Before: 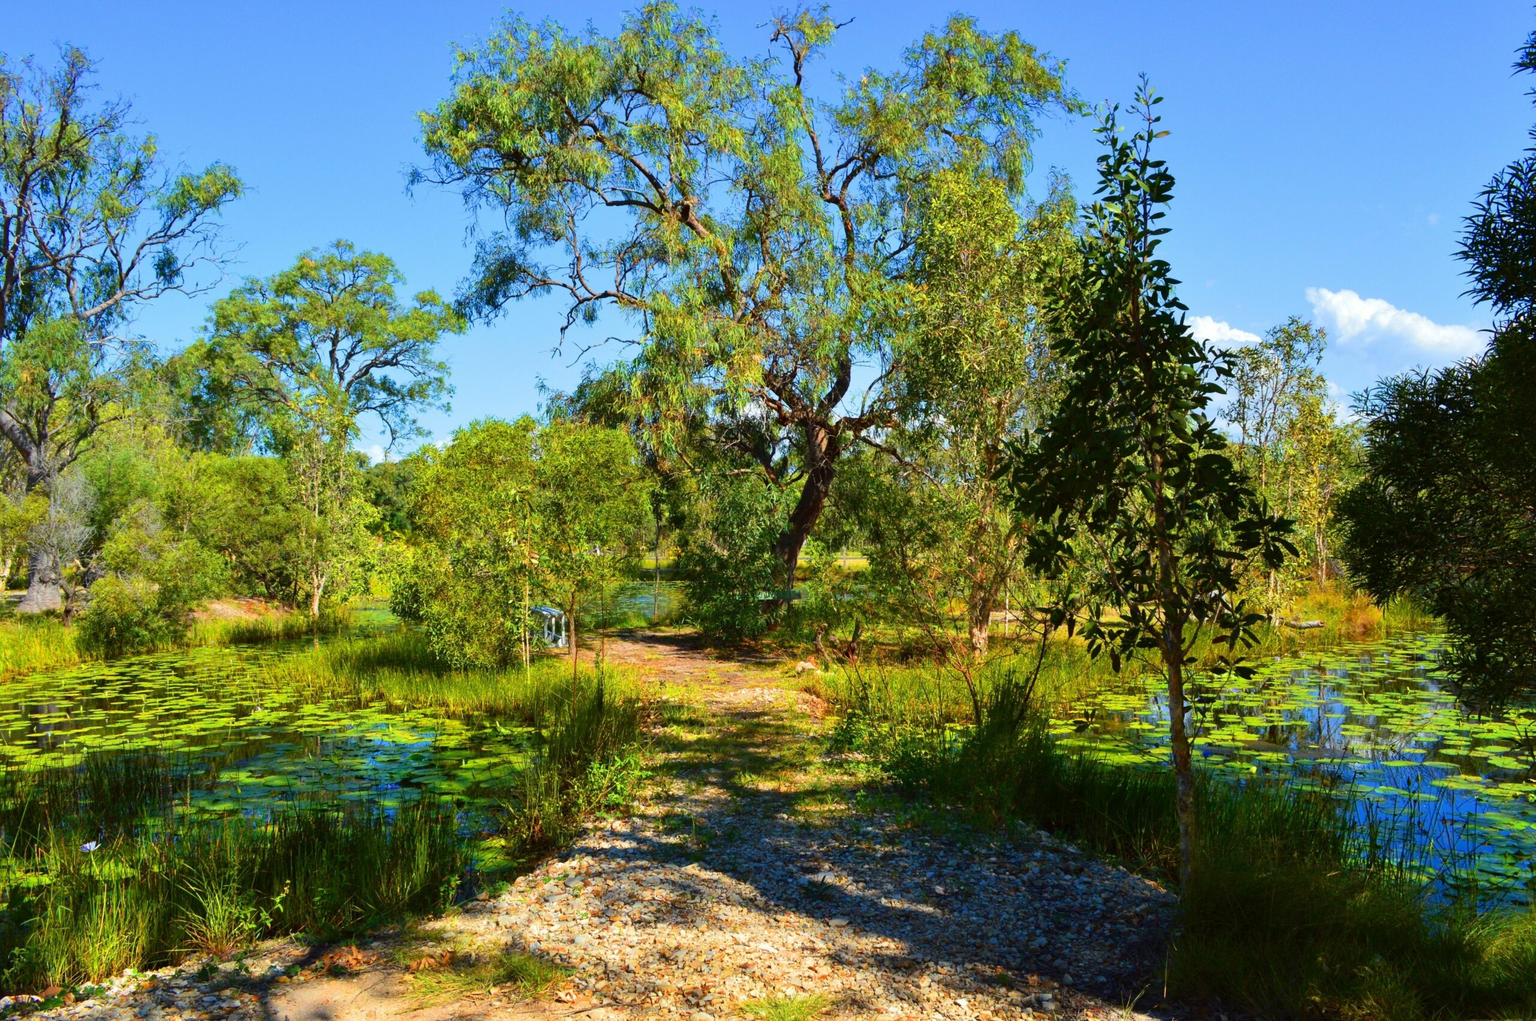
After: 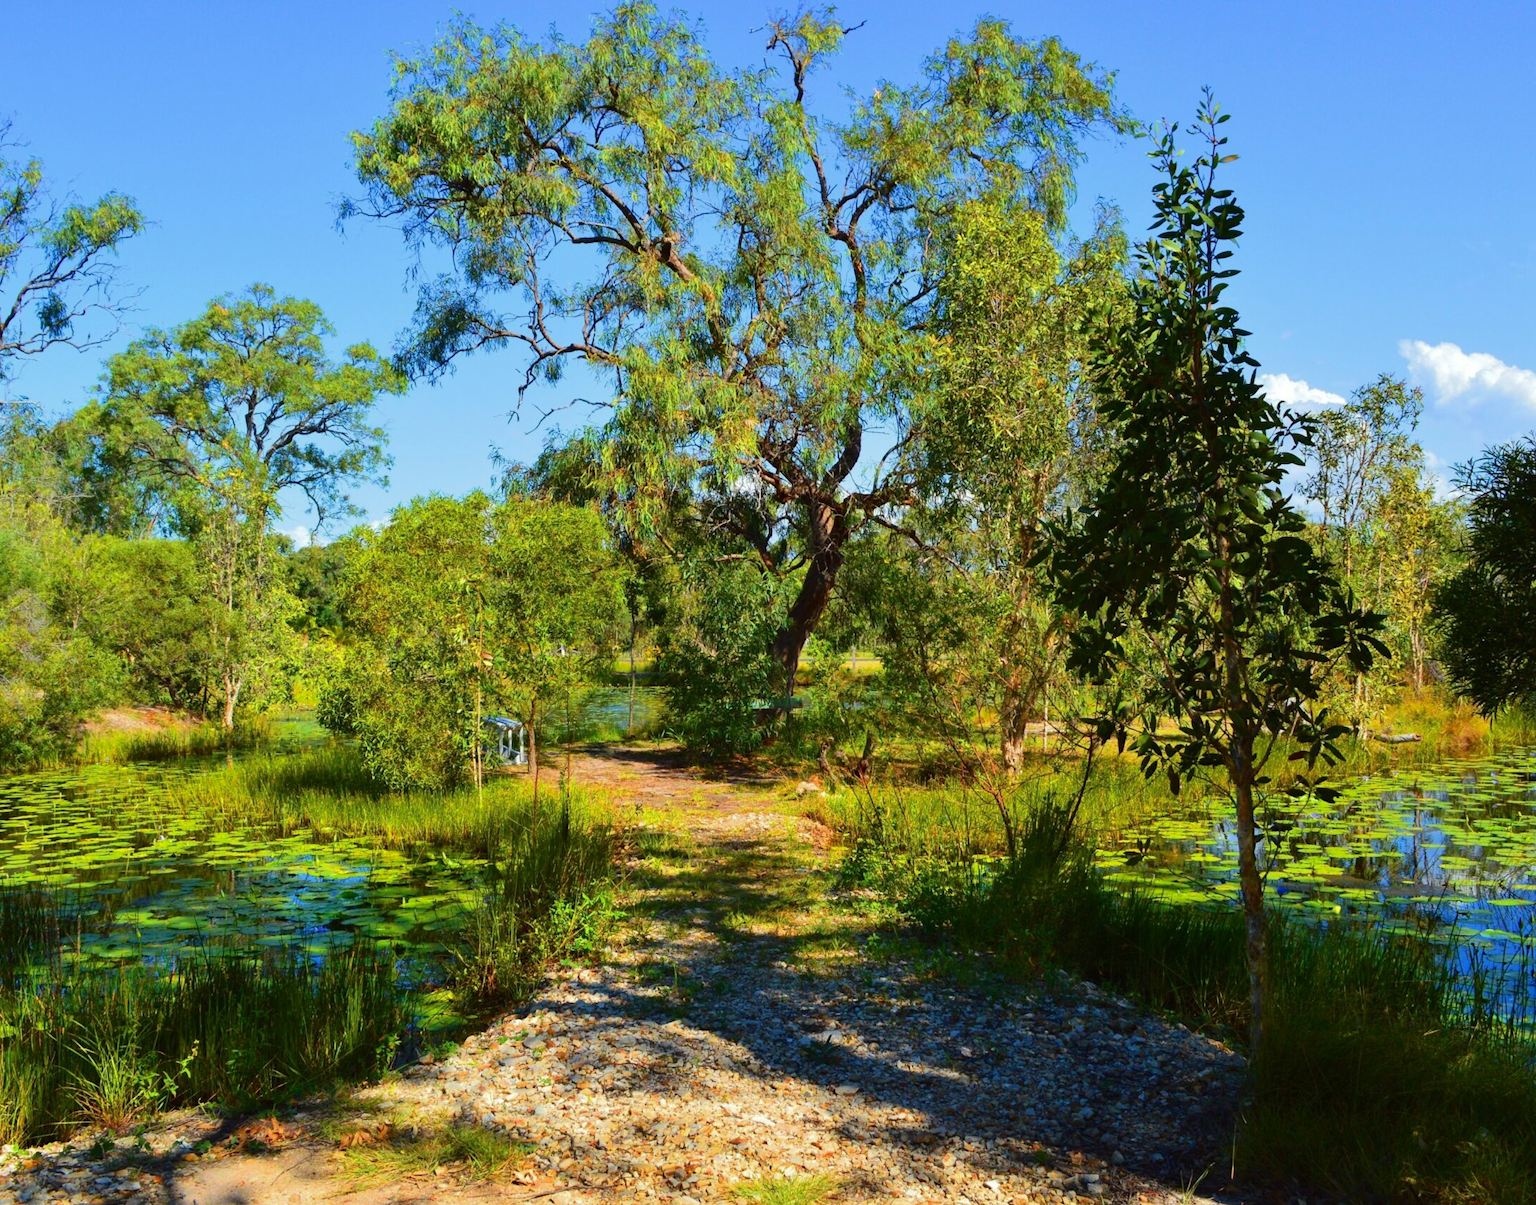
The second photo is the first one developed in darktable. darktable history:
crop: left 7.942%, right 7.383%
tone curve: curves: ch0 [(0, 0) (0.003, 0.013) (0.011, 0.018) (0.025, 0.027) (0.044, 0.045) (0.069, 0.068) (0.1, 0.096) (0.136, 0.13) (0.177, 0.168) (0.224, 0.217) (0.277, 0.277) (0.335, 0.338) (0.399, 0.401) (0.468, 0.473) (0.543, 0.544) (0.623, 0.621) (0.709, 0.7) (0.801, 0.781) (0.898, 0.869) (1, 1)], color space Lab, independent channels, preserve colors none
